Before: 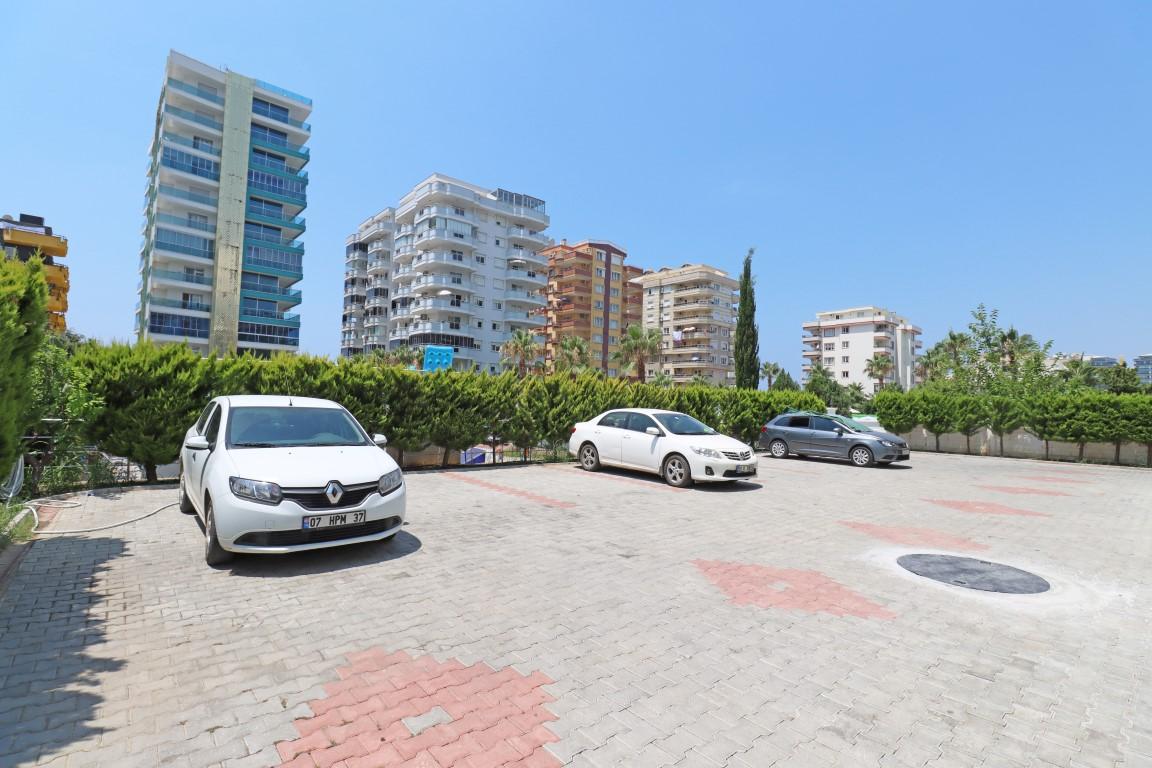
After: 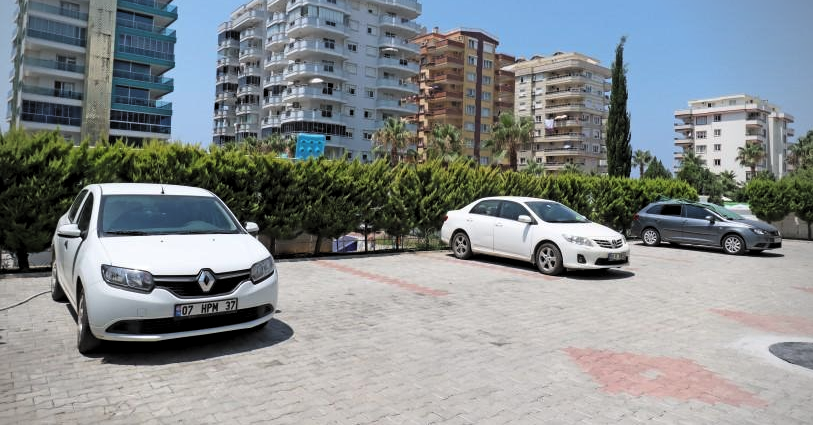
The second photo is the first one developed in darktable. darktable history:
vignetting: on, module defaults
levels: levels [0.116, 0.574, 1]
bloom: size 3%, threshold 100%, strength 0%
crop: left 11.123%, top 27.61%, right 18.3%, bottom 17.034%
